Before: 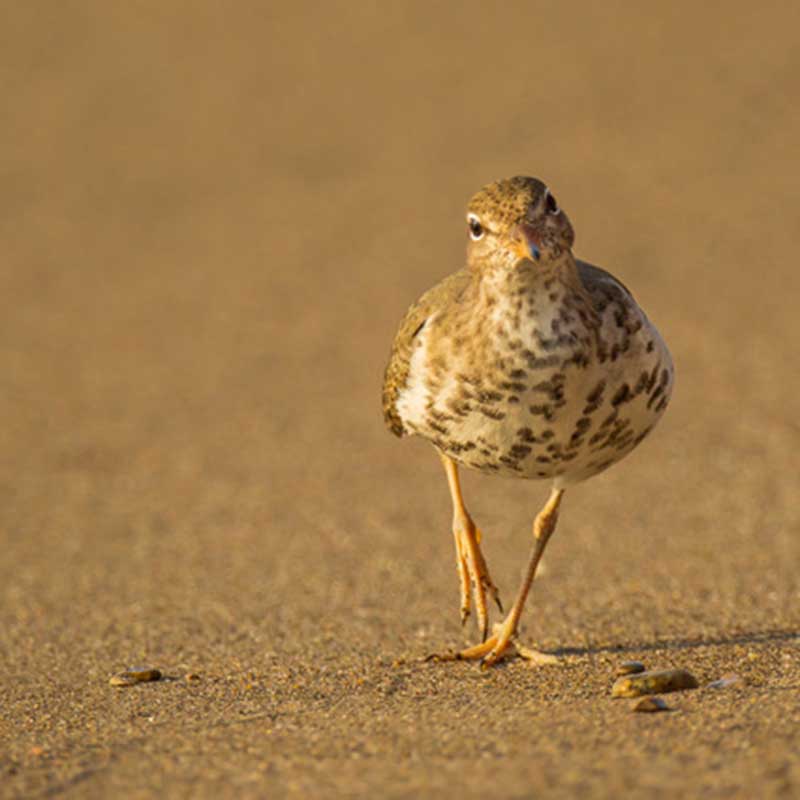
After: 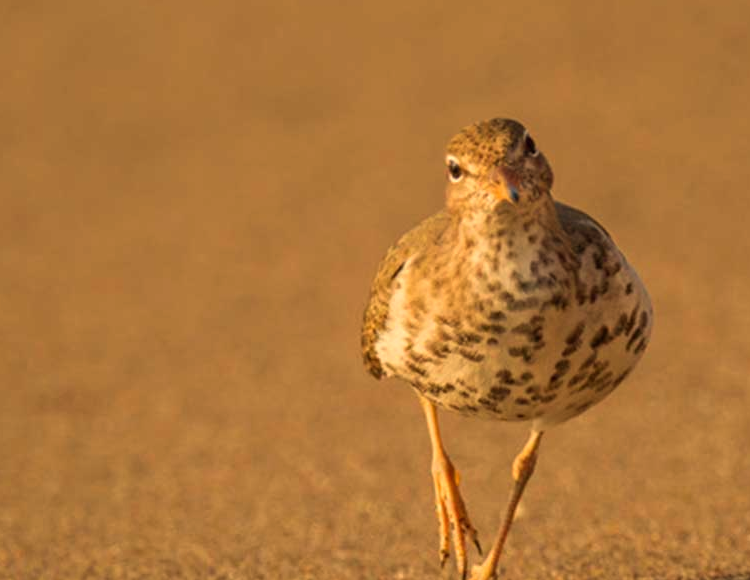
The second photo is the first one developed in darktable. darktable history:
crop: left 2.737%, top 7.287%, right 3.421%, bottom 20.179%
white balance: red 1.138, green 0.996, blue 0.812
exposure: exposure -0.177 EV, compensate highlight preservation false
